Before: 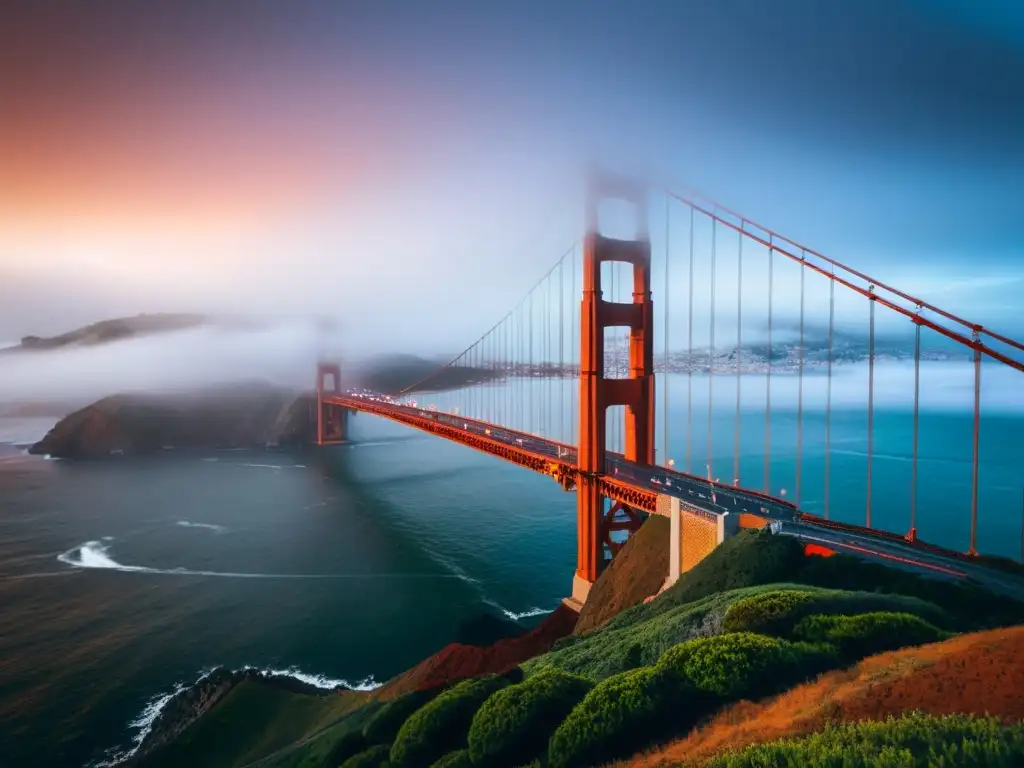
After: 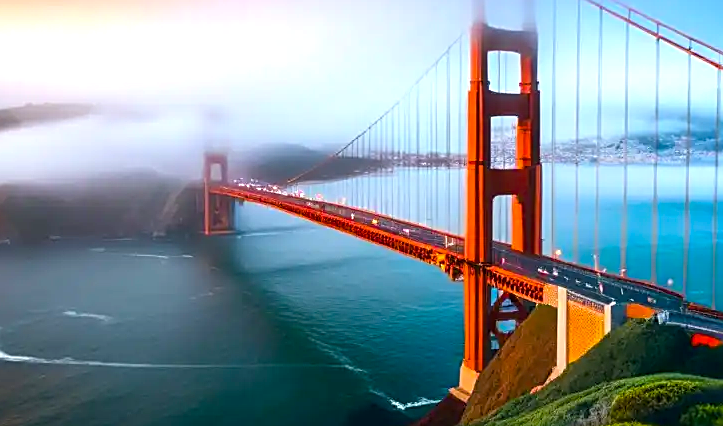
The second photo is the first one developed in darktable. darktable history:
sharpen: on, module defaults
color balance rgb: perceptual saturation grading › global saturation 30.001%
exposure: black level correction 0.001, exposure 0.499 EV, compensate exposure bias true, compensate highlight preservation false
crop: left 11.06%, top 27.45%, right 18.301%, bottom 16.954%
